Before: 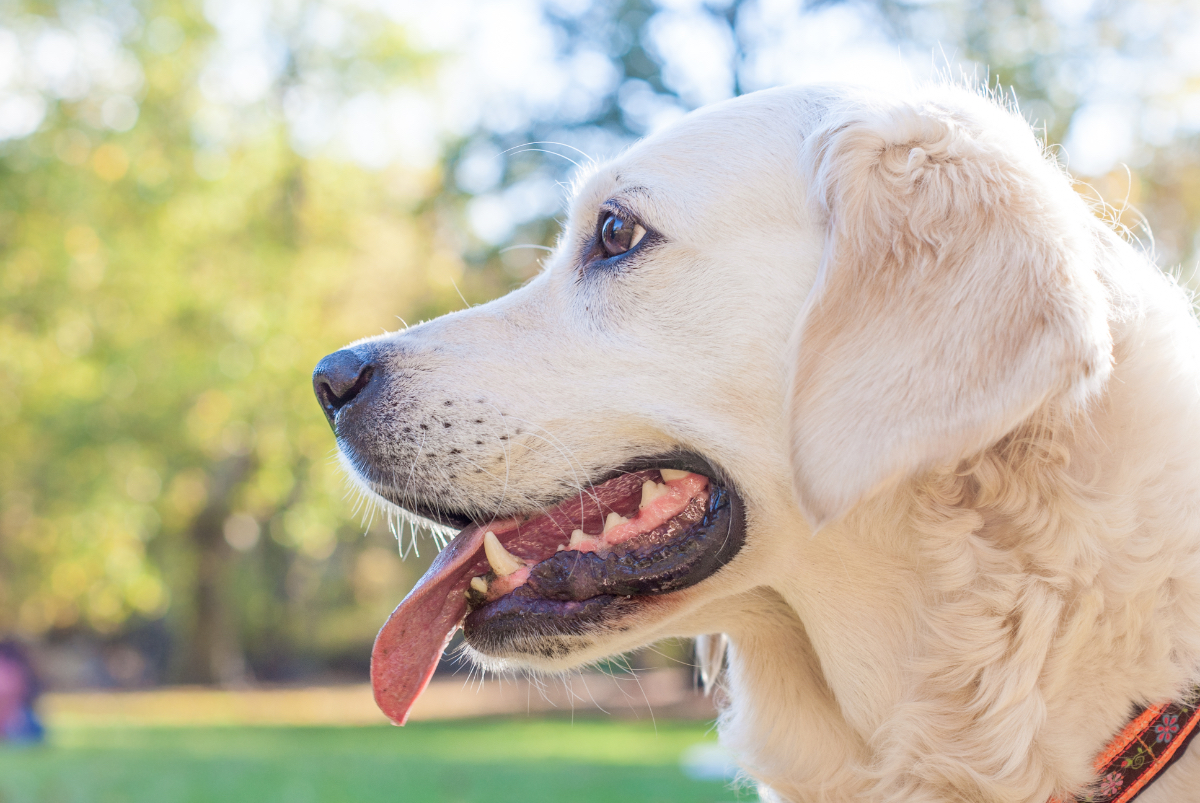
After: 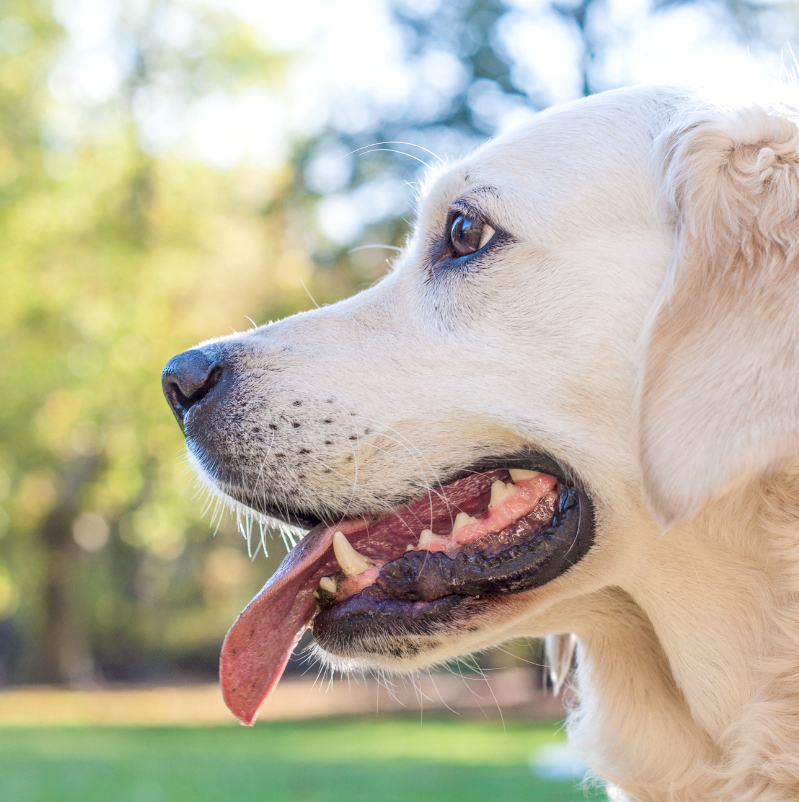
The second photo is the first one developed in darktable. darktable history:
crop and rotate: left 12.648%, right 20.685%
local contrast: on, module defaults
